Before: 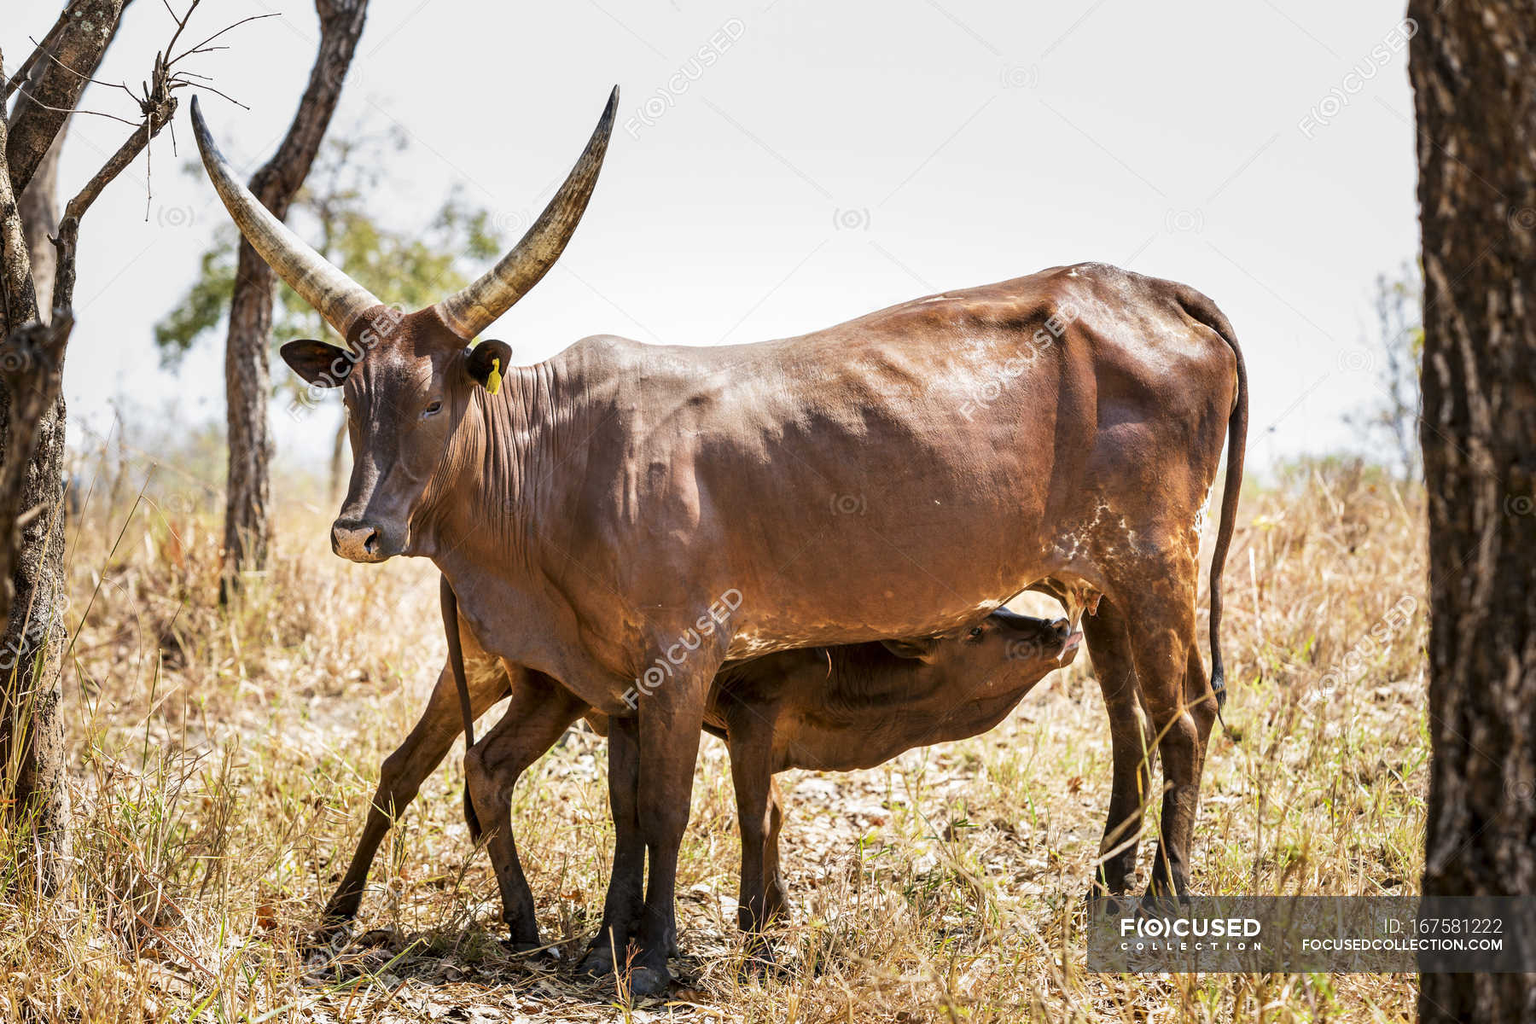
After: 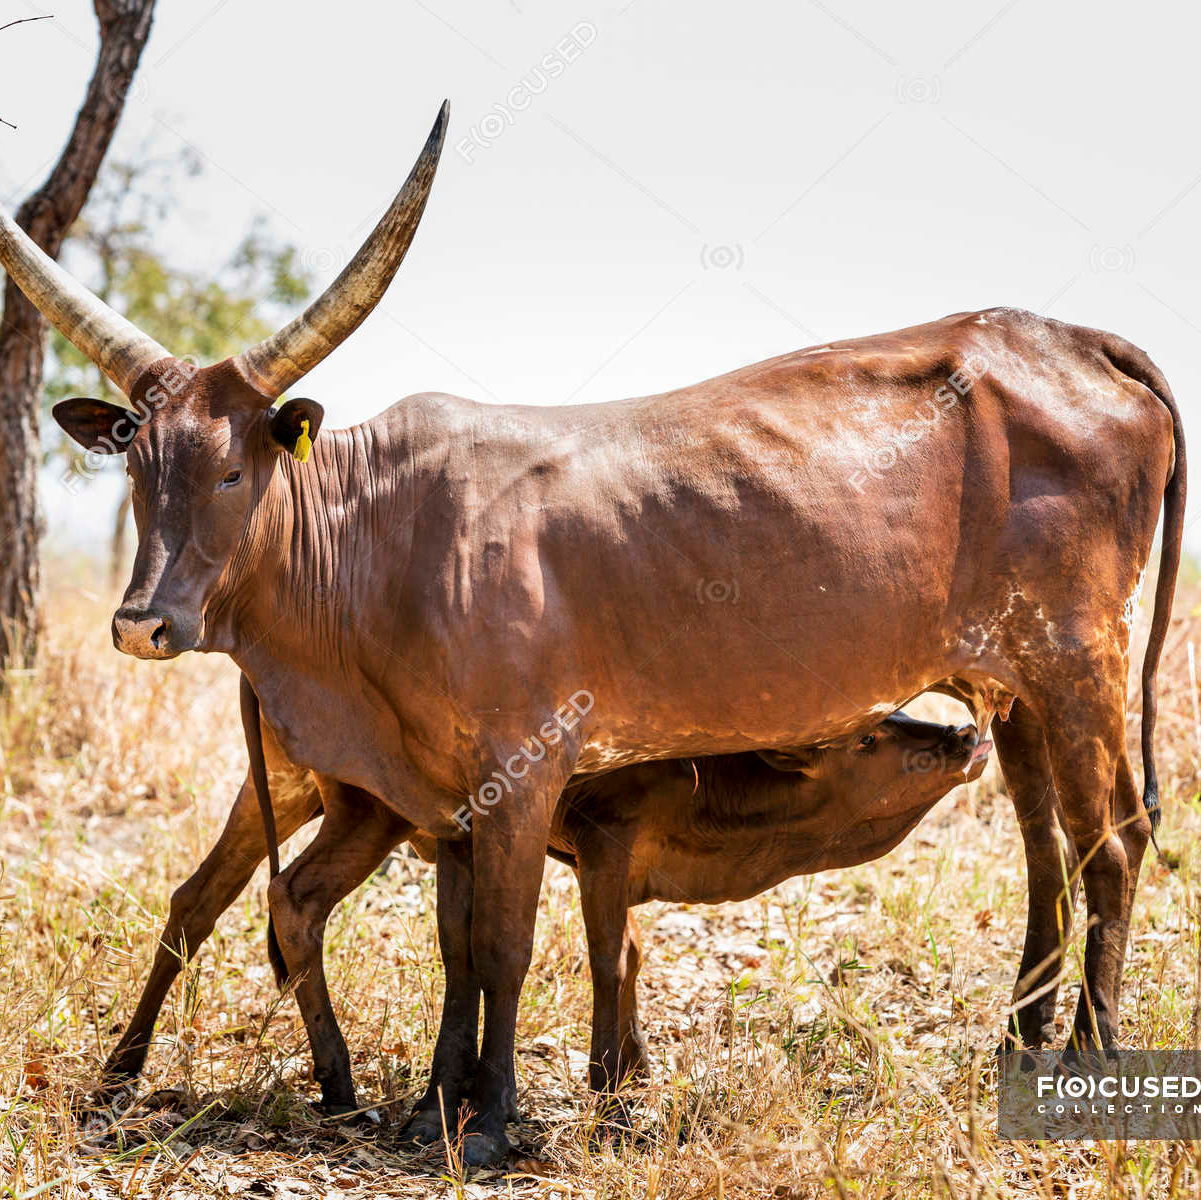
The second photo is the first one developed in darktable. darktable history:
crop: left 15.379%, right 17.883%
